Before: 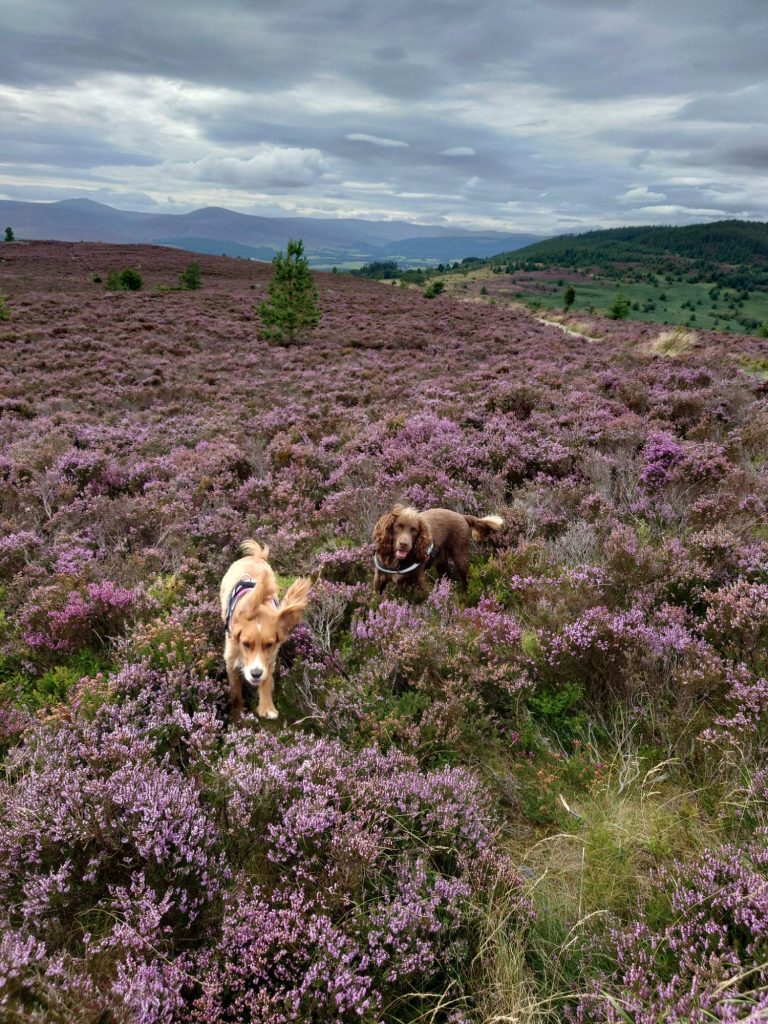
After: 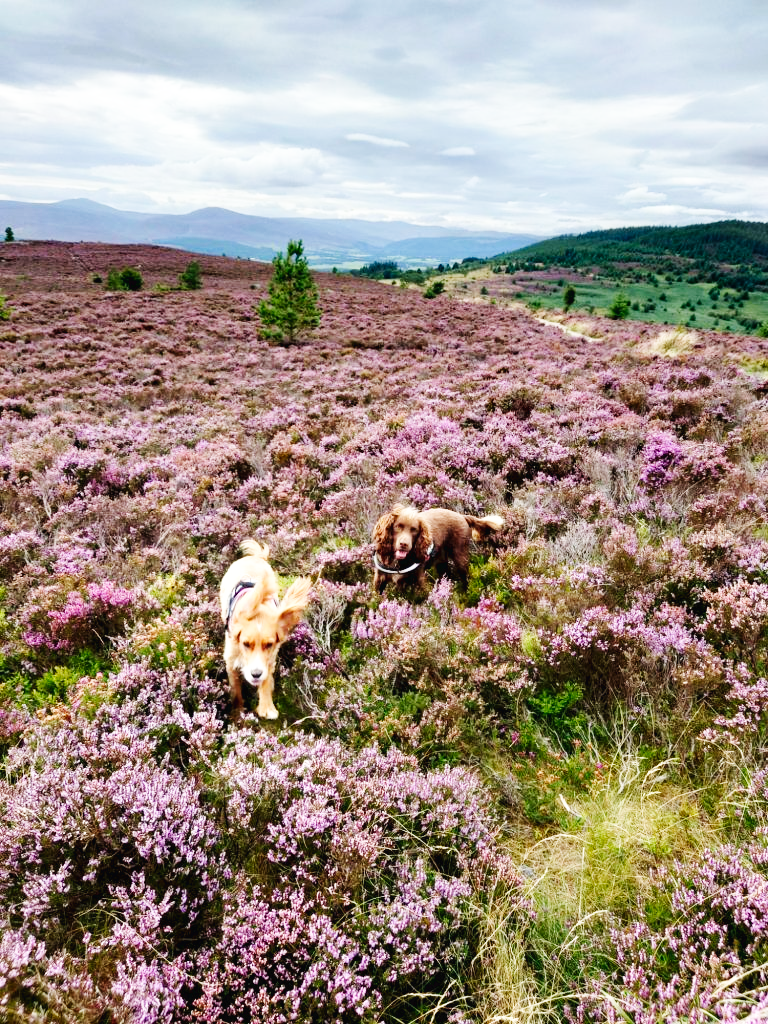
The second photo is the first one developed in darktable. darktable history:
exposure: black level correction 0.001, compensate highlight preservation false
base curve: curves: ch0 [(0, 0.003) (0.001, 0.002) (0.006, 0.004) (0.02, 0.022) (0.048, 0.086) (0.094, 0.234) (0.162, 0.431) (0.258, 0.629) (0.385, 0.8) (0.548, 0.918) (0.751, 0.988) (1, 1)], preserve colors none
